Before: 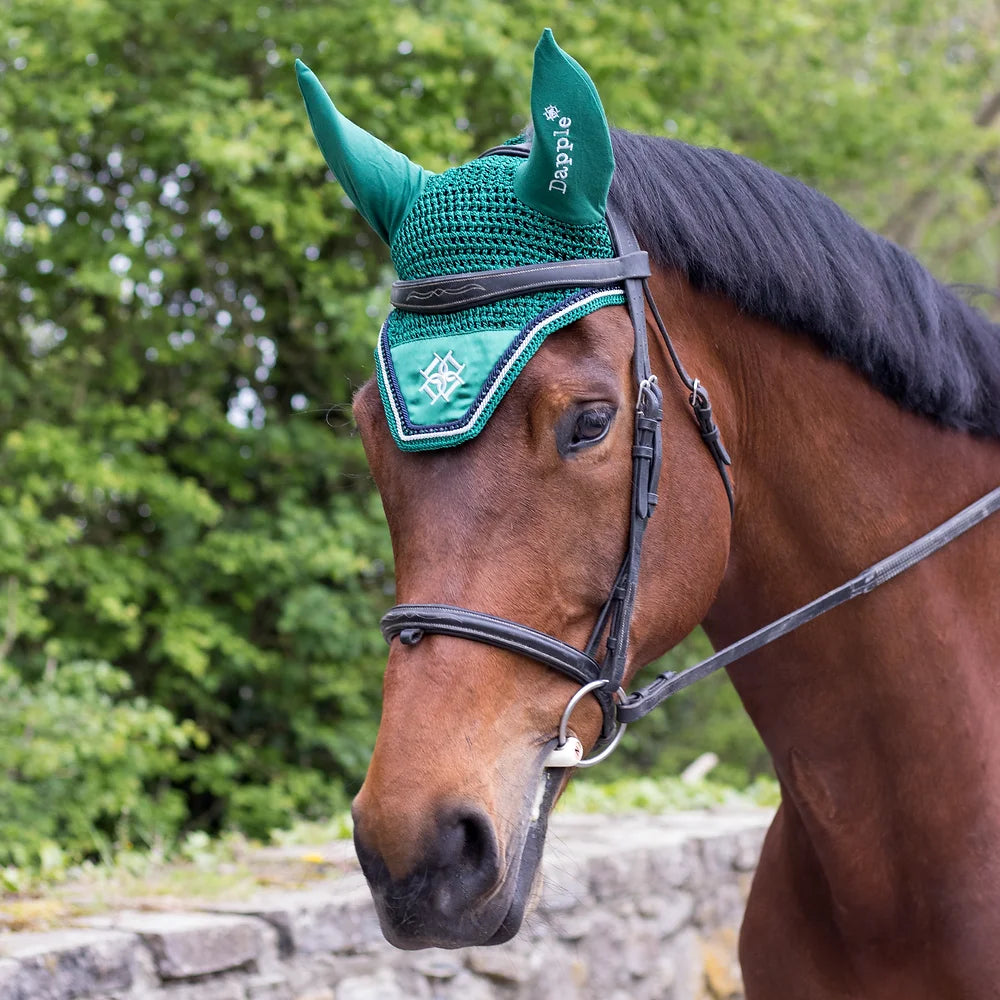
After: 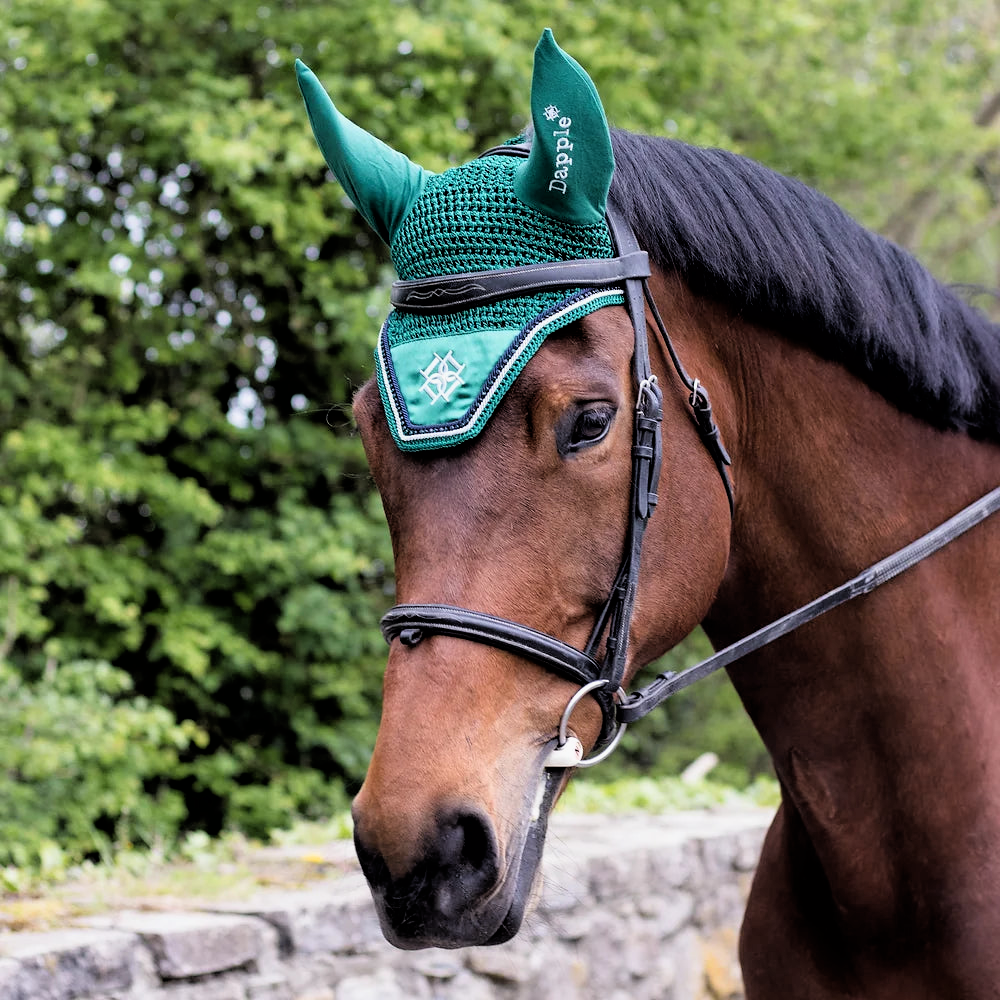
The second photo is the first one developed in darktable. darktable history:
filmic rgb: black relative exposure -3.72 EV, white relative exposure 2.78 EV, dynamic range scaling -5.34%, hardness 3.04
